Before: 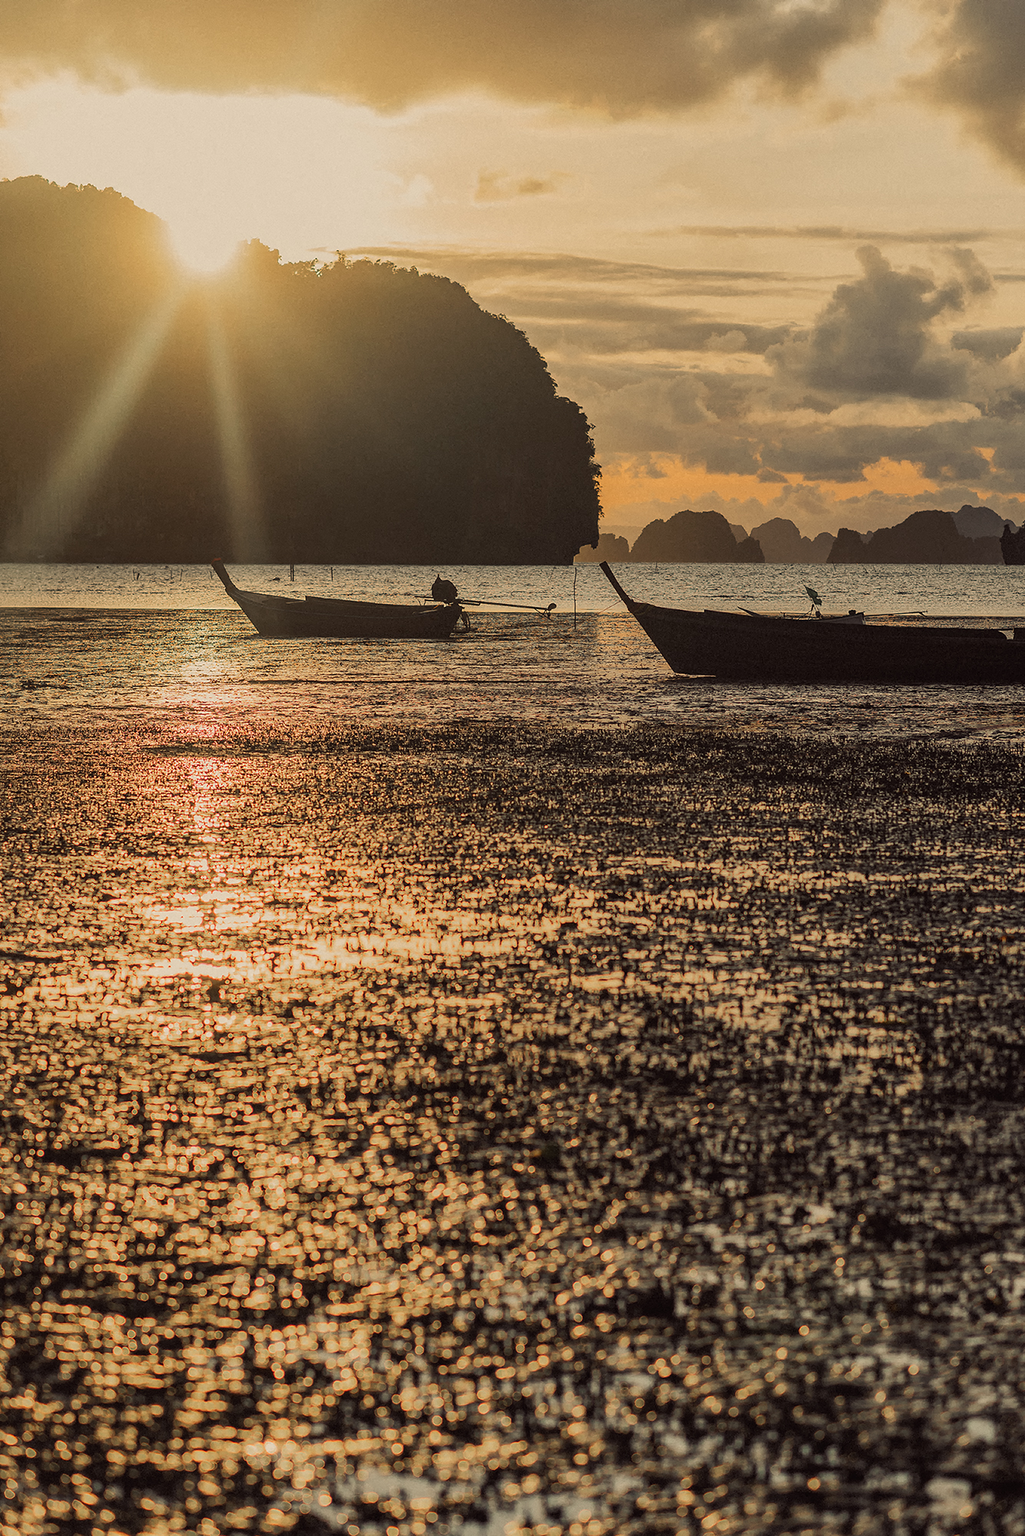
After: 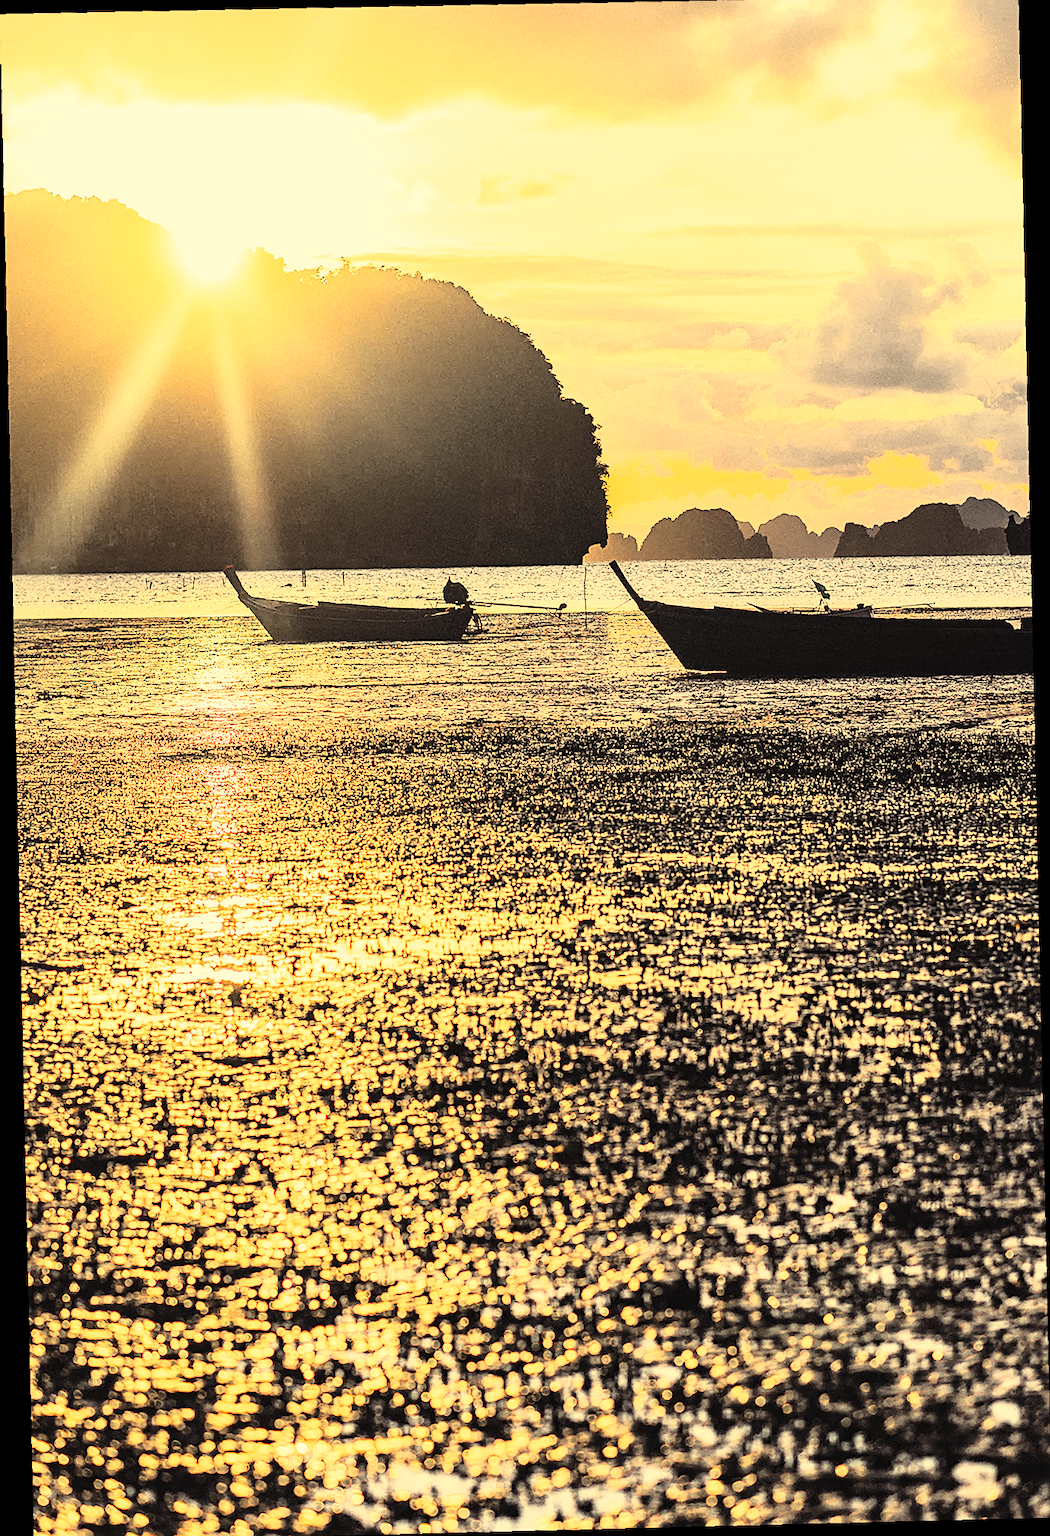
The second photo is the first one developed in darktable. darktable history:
color correction: highlights a* 0.816, highlights b* 2.78, saturation 1.1
contrast brightness saturation: contrast 0.1, brightness 0.3, saturation 0.14
levels: levels [0, 0.492, 0.984]
rotate and perspective: rotation -1.77°, lens shift (horizontal) 0.004, automatic cropping off
crop and rotate: angle -0.5°
rgb curve: curves: ch0 [(0, 0) (0.21, 0.15) (0.24, 0.21) (0.5, 0.75) (0.75, 0.96) (0.89, 0.99) (1, 1)]; ch1 [(0, 0.02) (0.21, 0.13) (0.25, 0.2) (0.5, 0.67) (0.75, 0.9) (0.89, 0.97) (1, 1)]; ch2 [(0, 0.02) (0.21, 0.13) (0.25, 0.2) (0.5, 0.67) (0.75, 0.9) (0.89, 0.97) (1, 1)], compensate middle gray true
sharpen: on, module defaults
